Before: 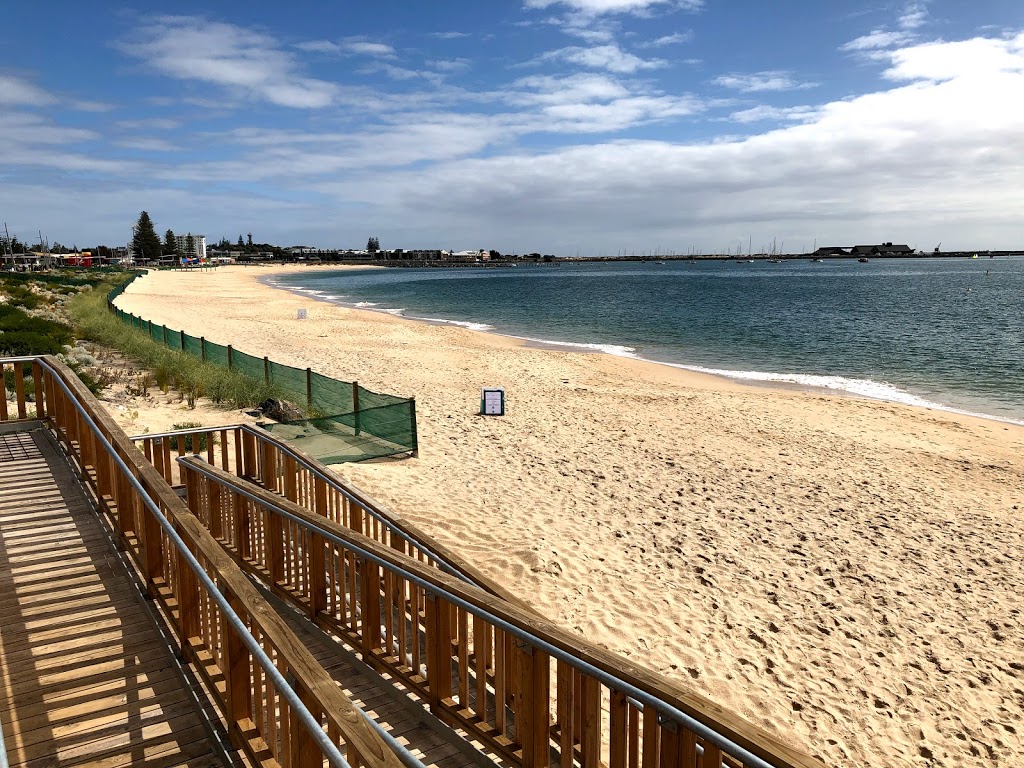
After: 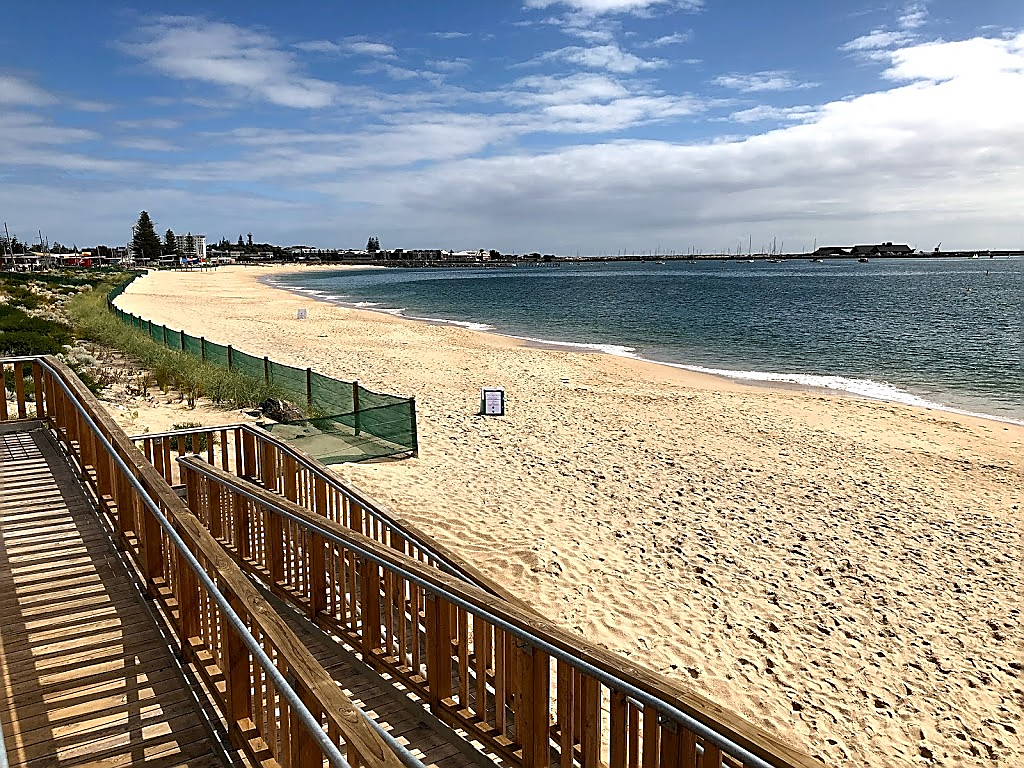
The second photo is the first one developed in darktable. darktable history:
sharpen: radius 1.41, amount 1.258, threshold 0.771
